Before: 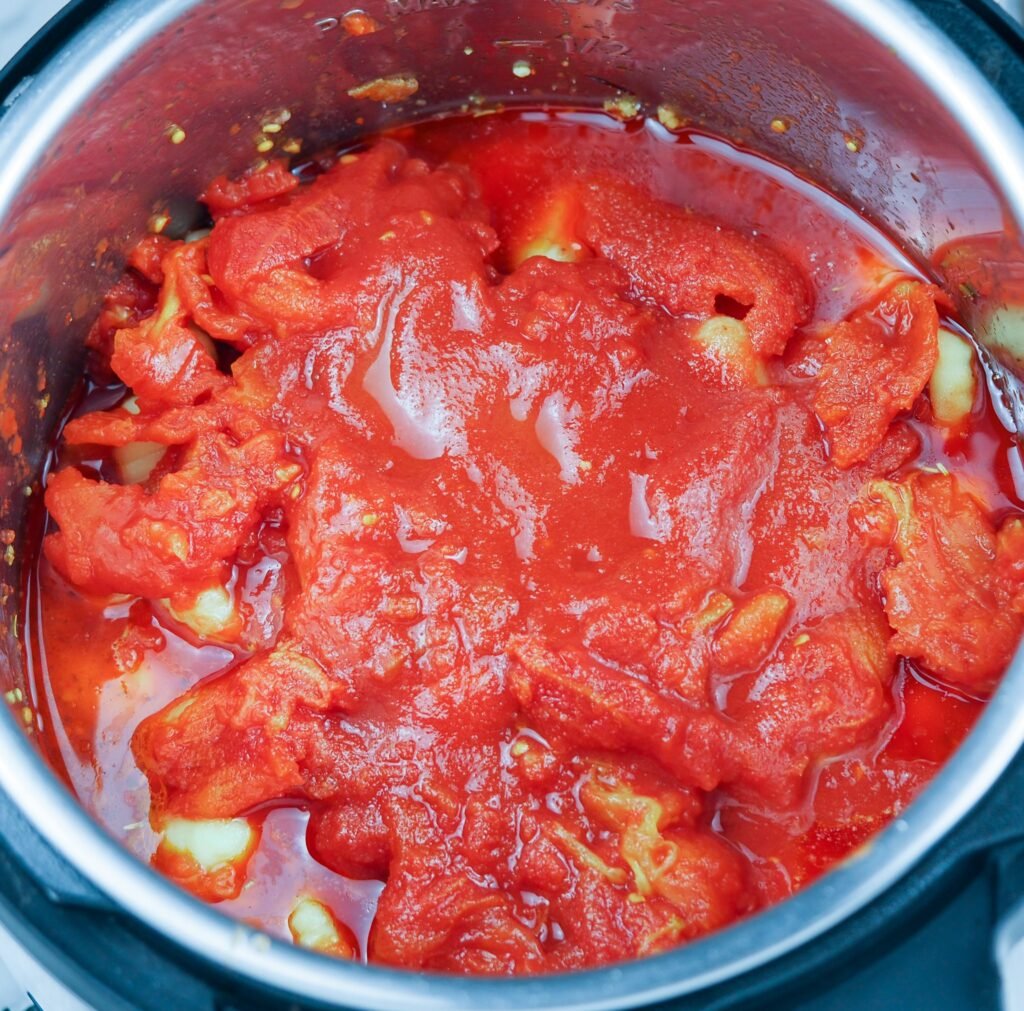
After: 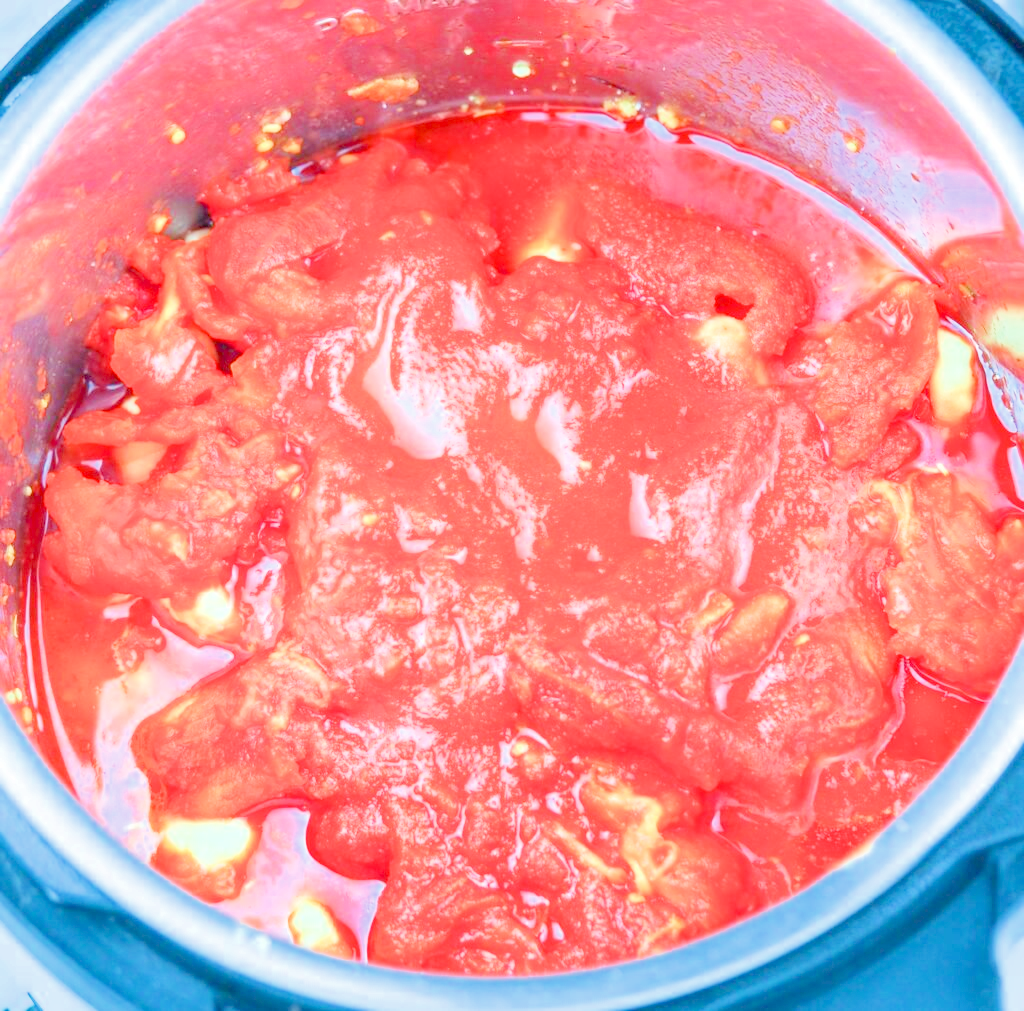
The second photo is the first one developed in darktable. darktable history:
filmic rgb: middle gray luminance 3.69%, black relative exposure -5.91 EV, white relative exposure 6.32 EV, threshold 5.96 EV, dynamic range scaling 22.28%, target black luminance 0%, hardness 2.34, latitude 46.03%, contrast 0.788, highlights saturation mix 99.86%, shadows ↔ highlights balance 0.238%, add noise in highlights 0.001, preserve chrominance max RGB, color science v3 (2019), use custom middle-gray values true, contrast in highlights soft, enable highlight reconstruction true
exposure: black level correction 0.001, exposure 1.398 EV, compensate highlight preservation false
